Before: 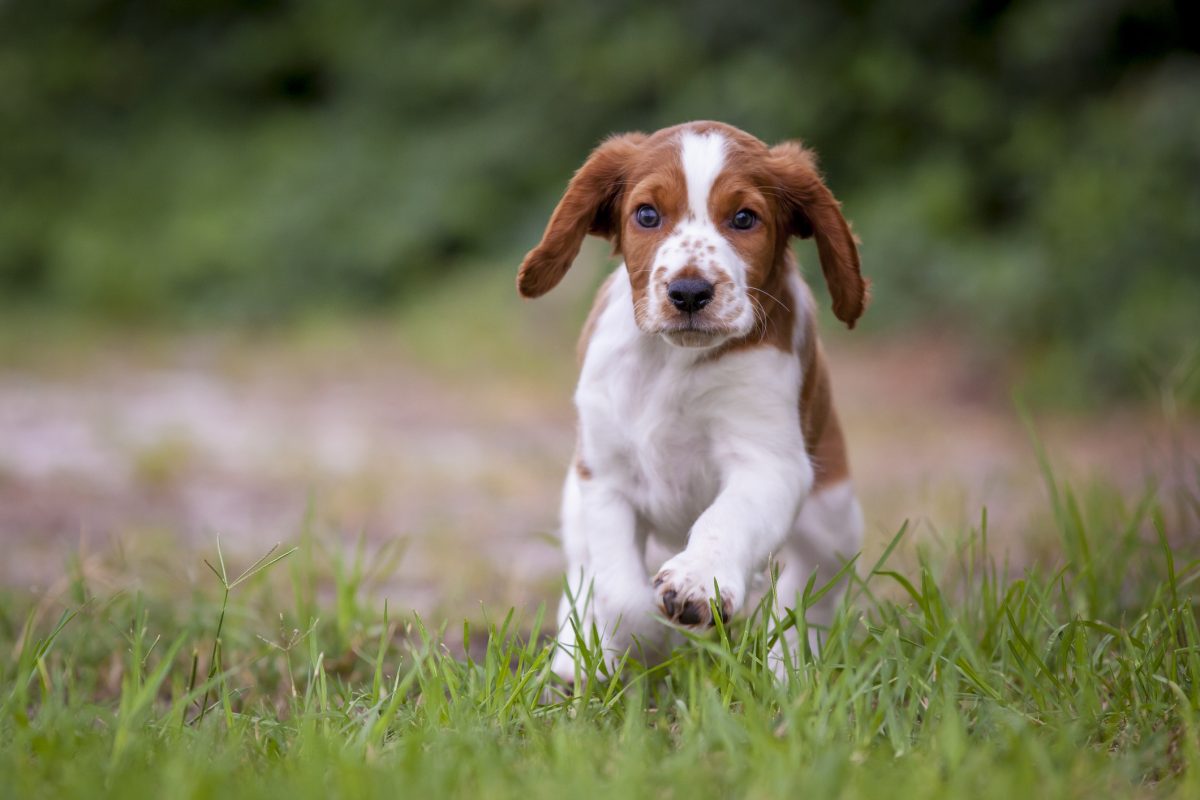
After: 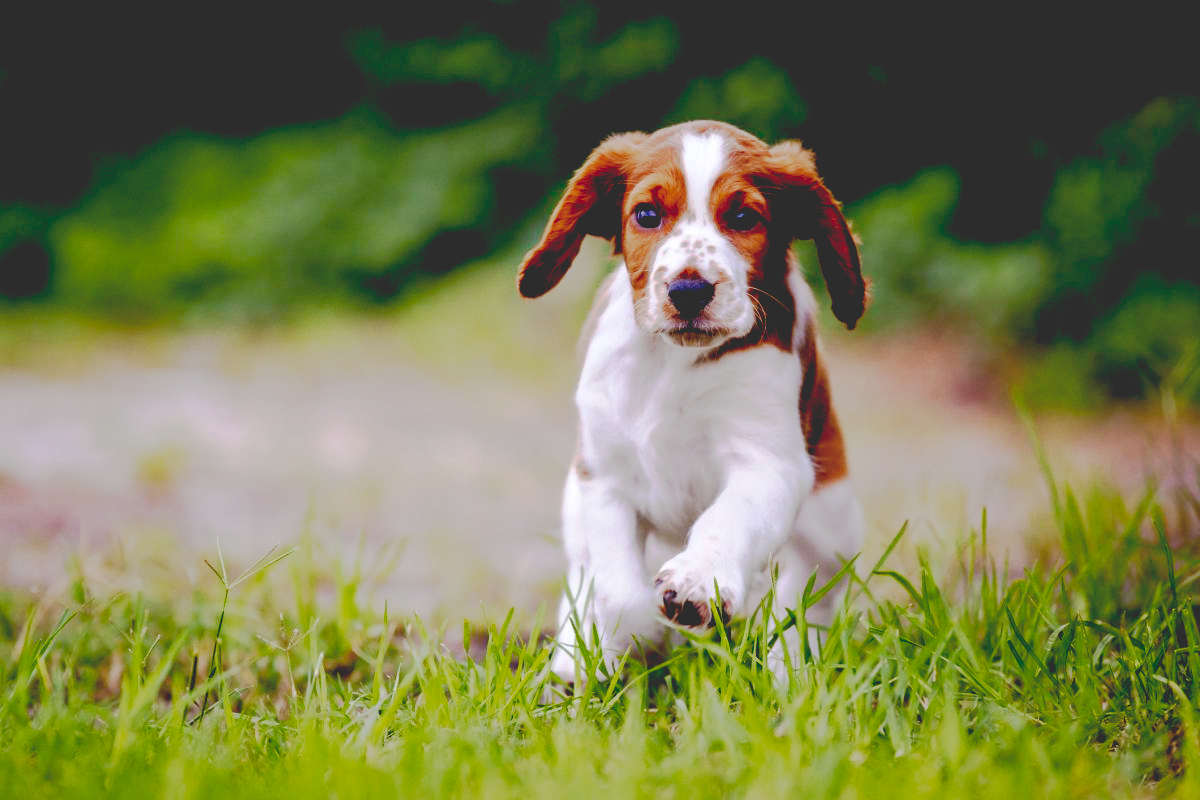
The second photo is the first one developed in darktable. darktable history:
contrast brightness saturation: contrast 0.039, saturation 0.074
base curve: curves: ch0 [(0.065, 0.026) (0.236, 0.358) (0.53, 0.546) (0.777, 0.841) (0.924, 0.992)], preserve colors none
